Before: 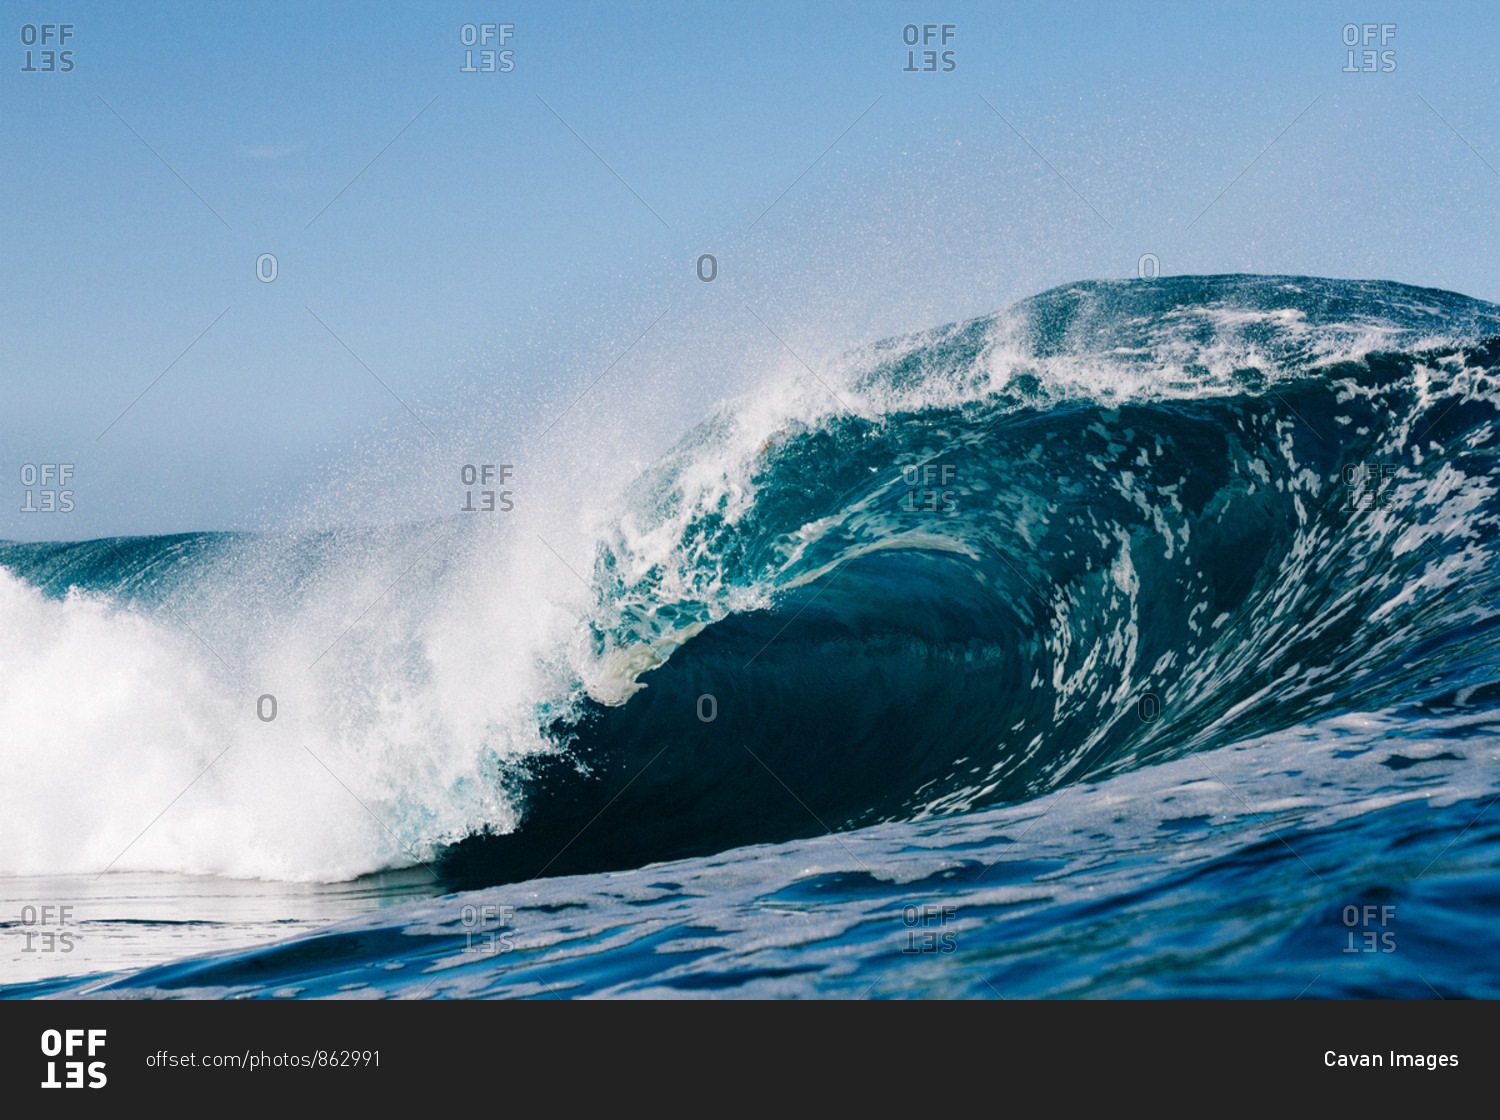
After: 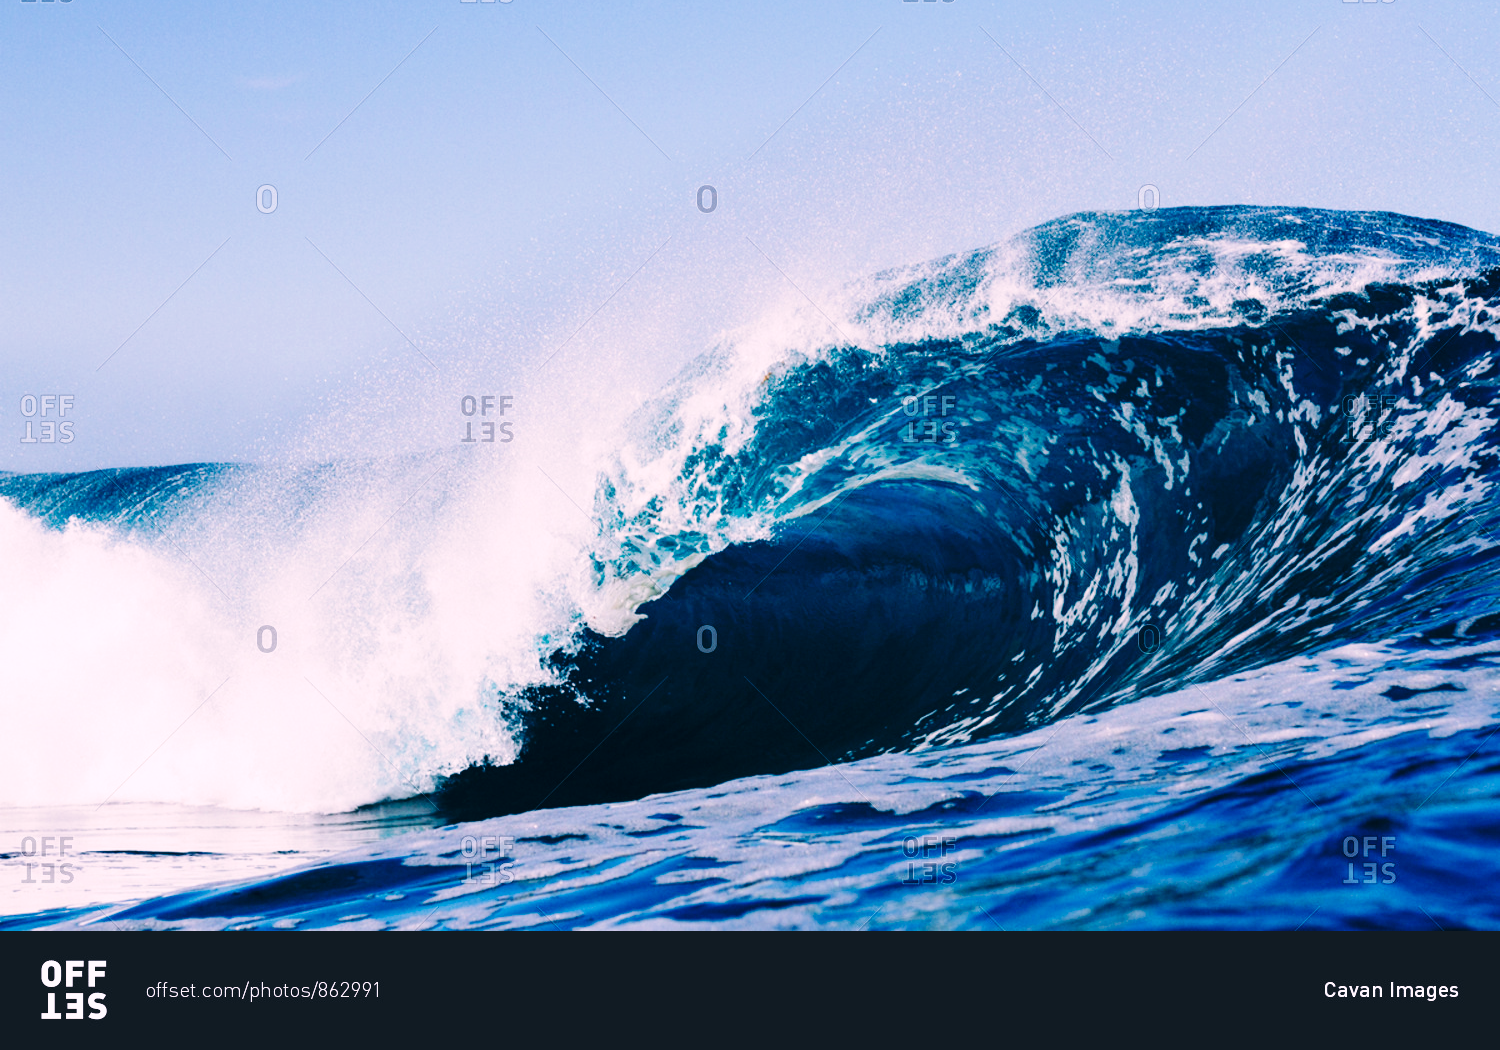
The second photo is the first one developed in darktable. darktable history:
fill light: on, module defaults
base curve: curves: ch0 [(0, 0) (0.036, 0.025) (0.121, 0.166) (0.206, 0.329) (0.605, 0.79) (1, 1)], preserve colors none
color correction: highlights a* 5.38, highlights b* 5.3, shadows a* -4.26, shadows b* -5.11
crop and rotate: top 6.25%
color calibration: illuminant custom, x 0.363, y 0.385, temperature 4528.03 K
